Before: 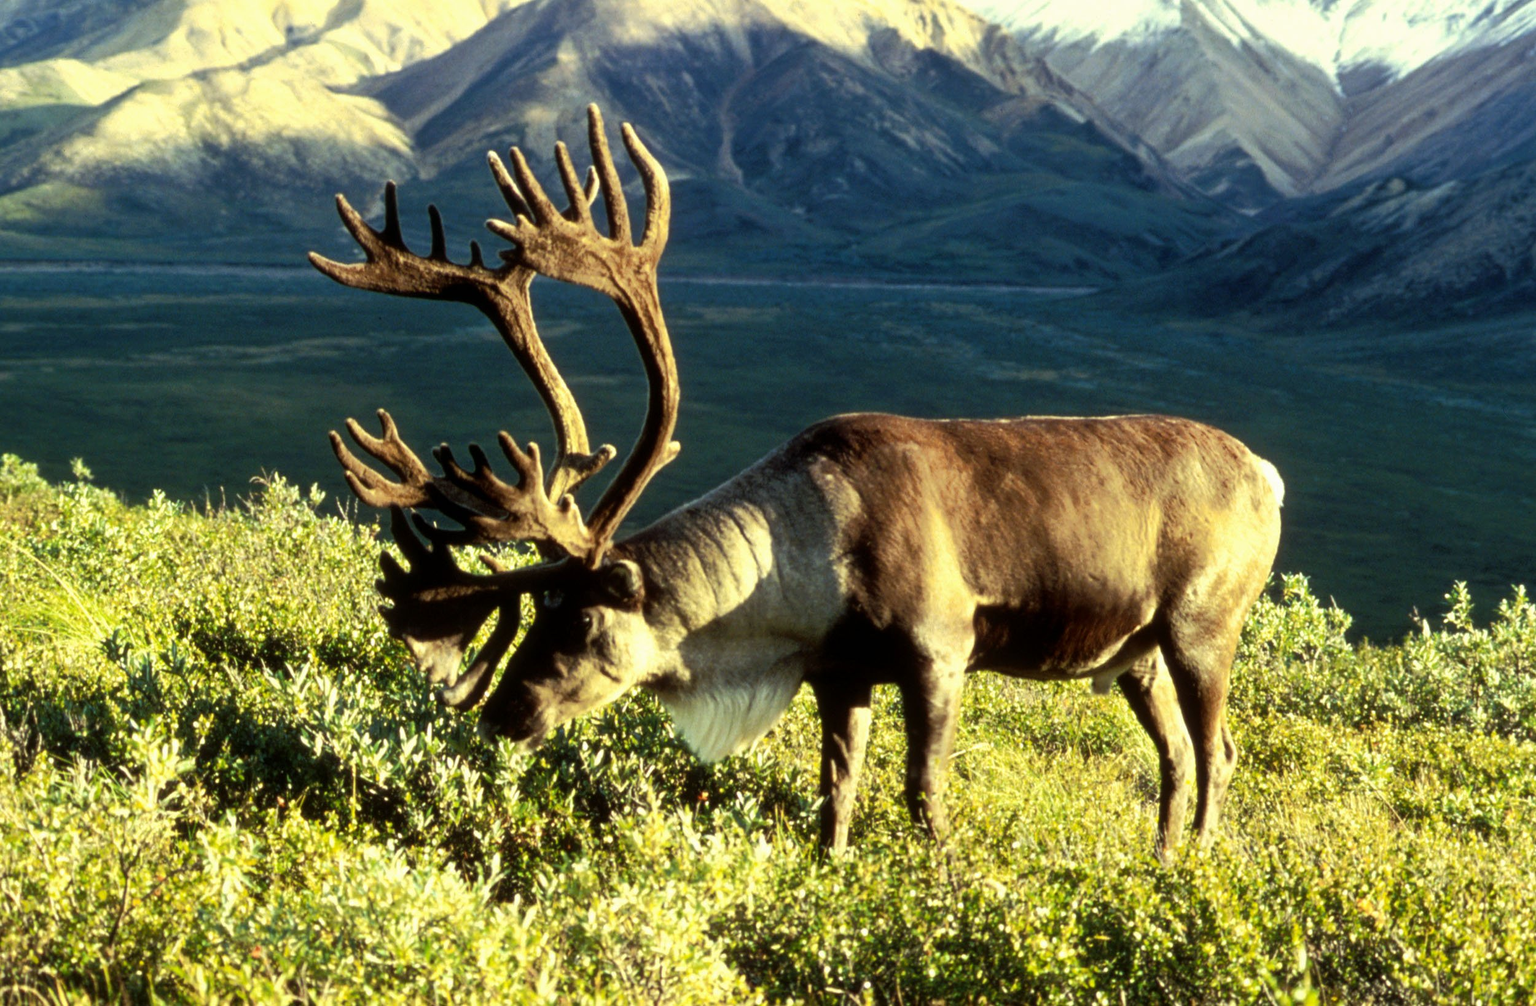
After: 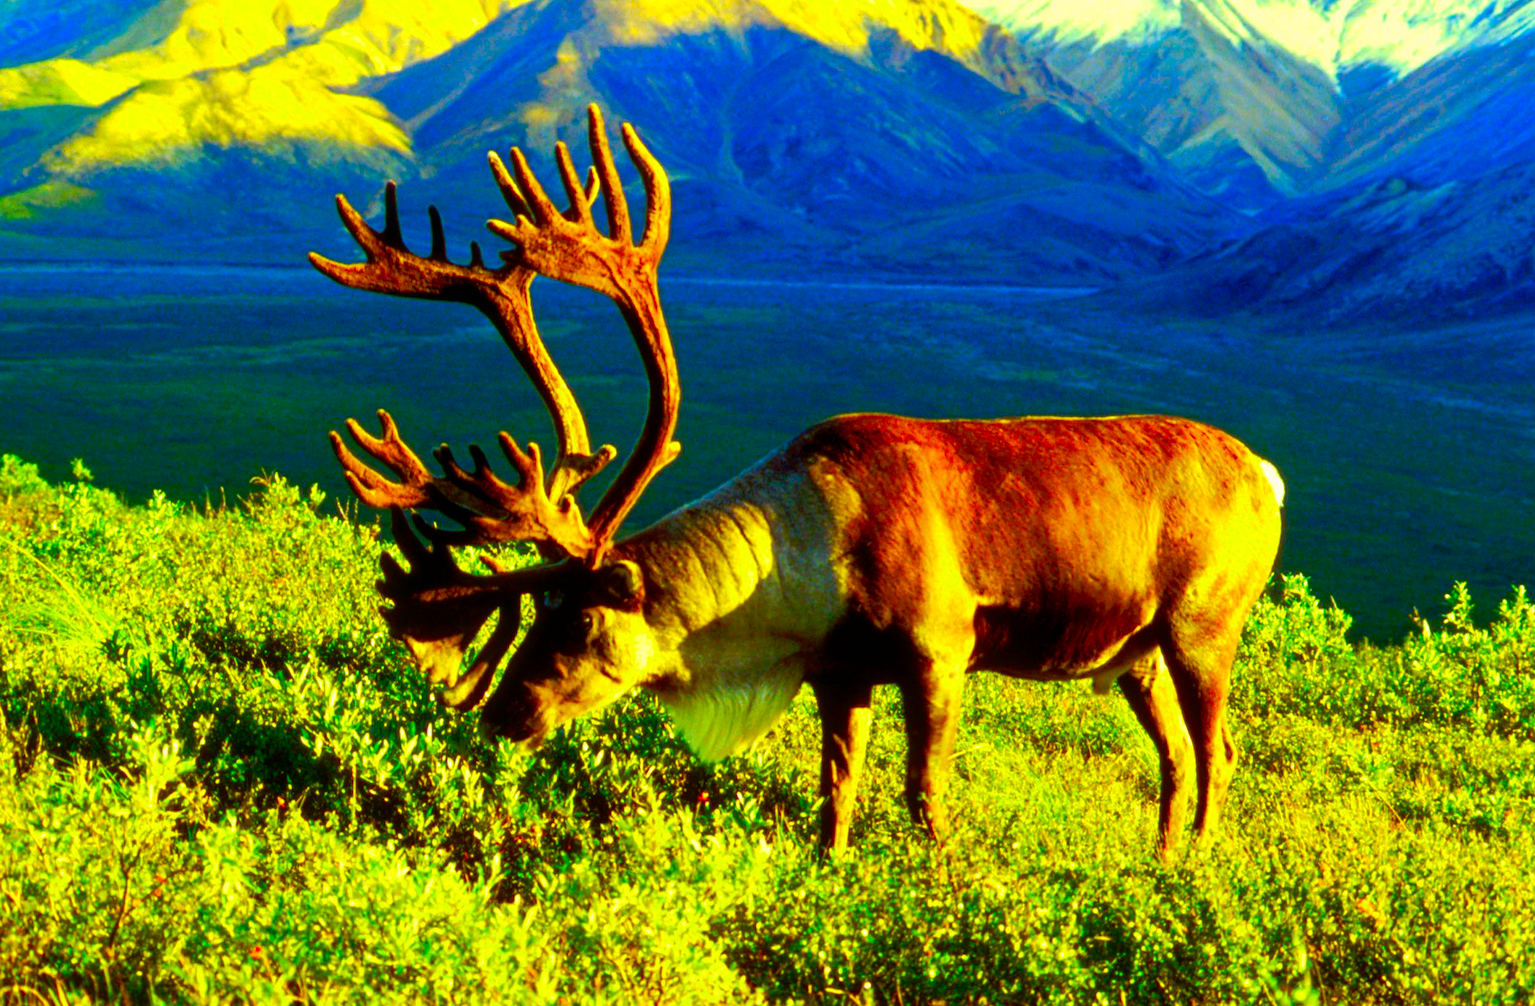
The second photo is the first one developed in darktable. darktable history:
color balance rgb: perceptual saturation grading › global saturation 20%, perceptual saturation grading › highlights -25%, perceptual saturation grading › shadows 25%, global vibrance 50%
white balance: red 1, blue 1
color correction: highlights a* 1.59, highlights b* -1.7, saturation 2.48
